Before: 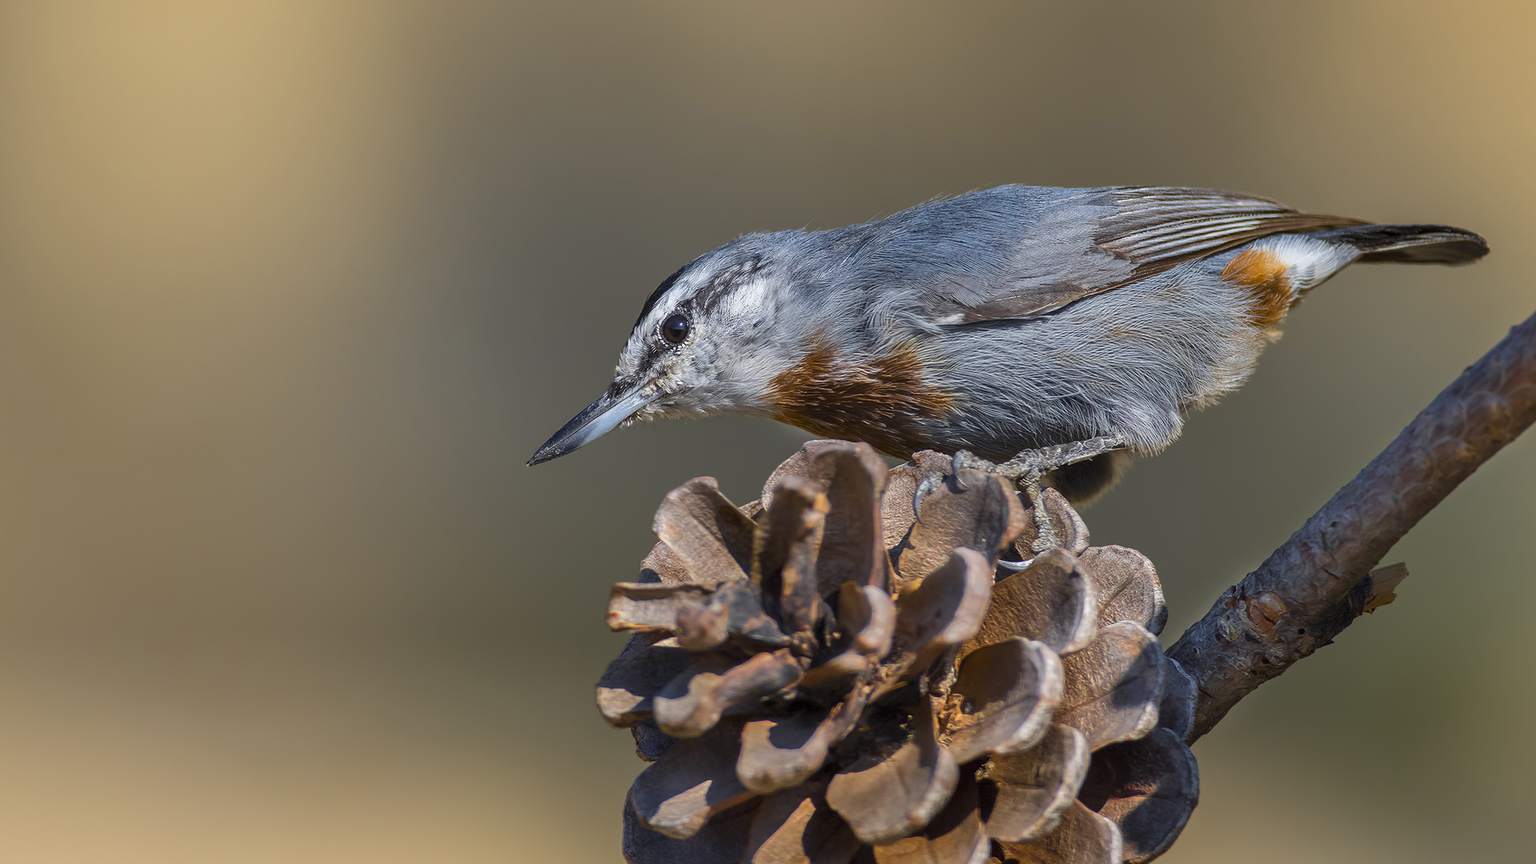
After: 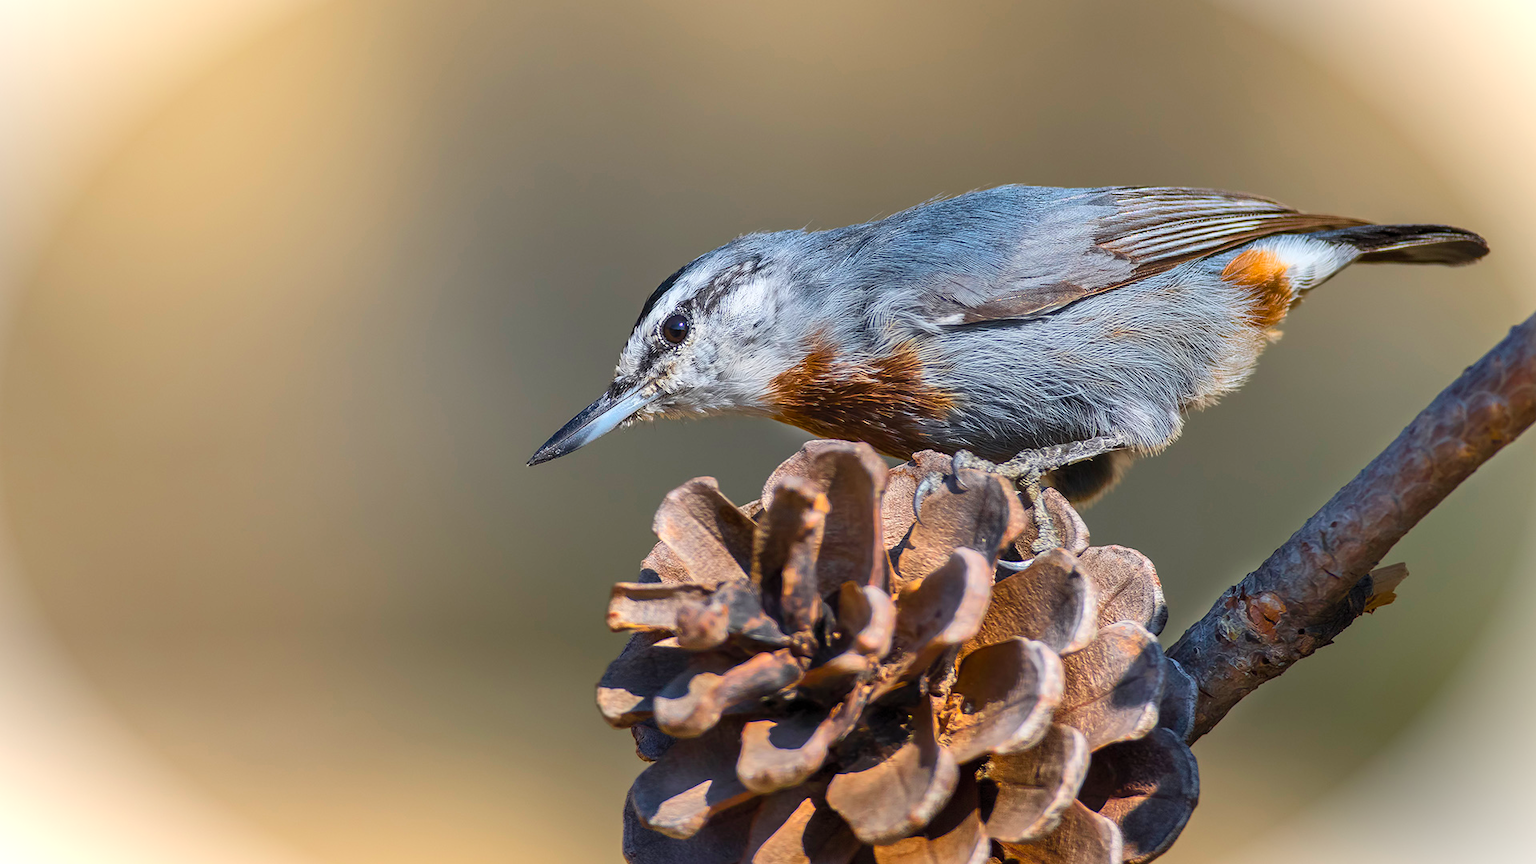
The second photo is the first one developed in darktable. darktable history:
contrast brightness saturation: contrast 0.198, brightness 0.159, saturation 0.229
vignetting: fall-off start 99.74%, brightness 0.986, saturation -0.492, width/height ratio 1.319
